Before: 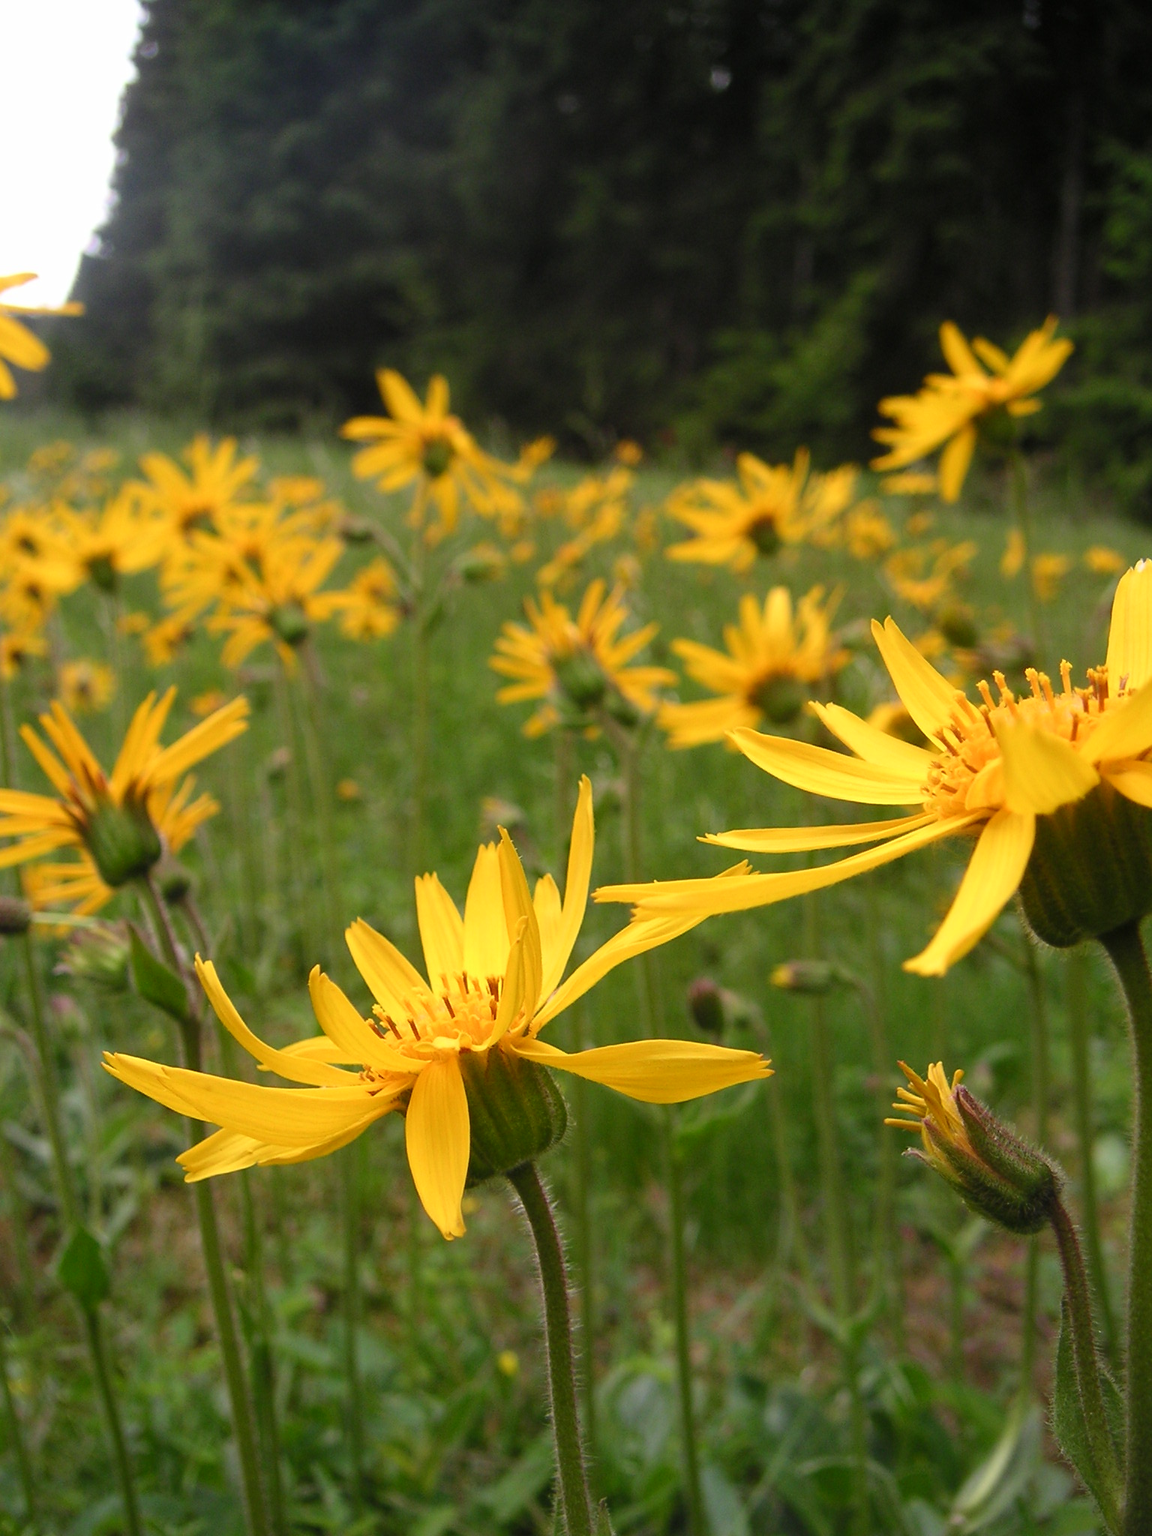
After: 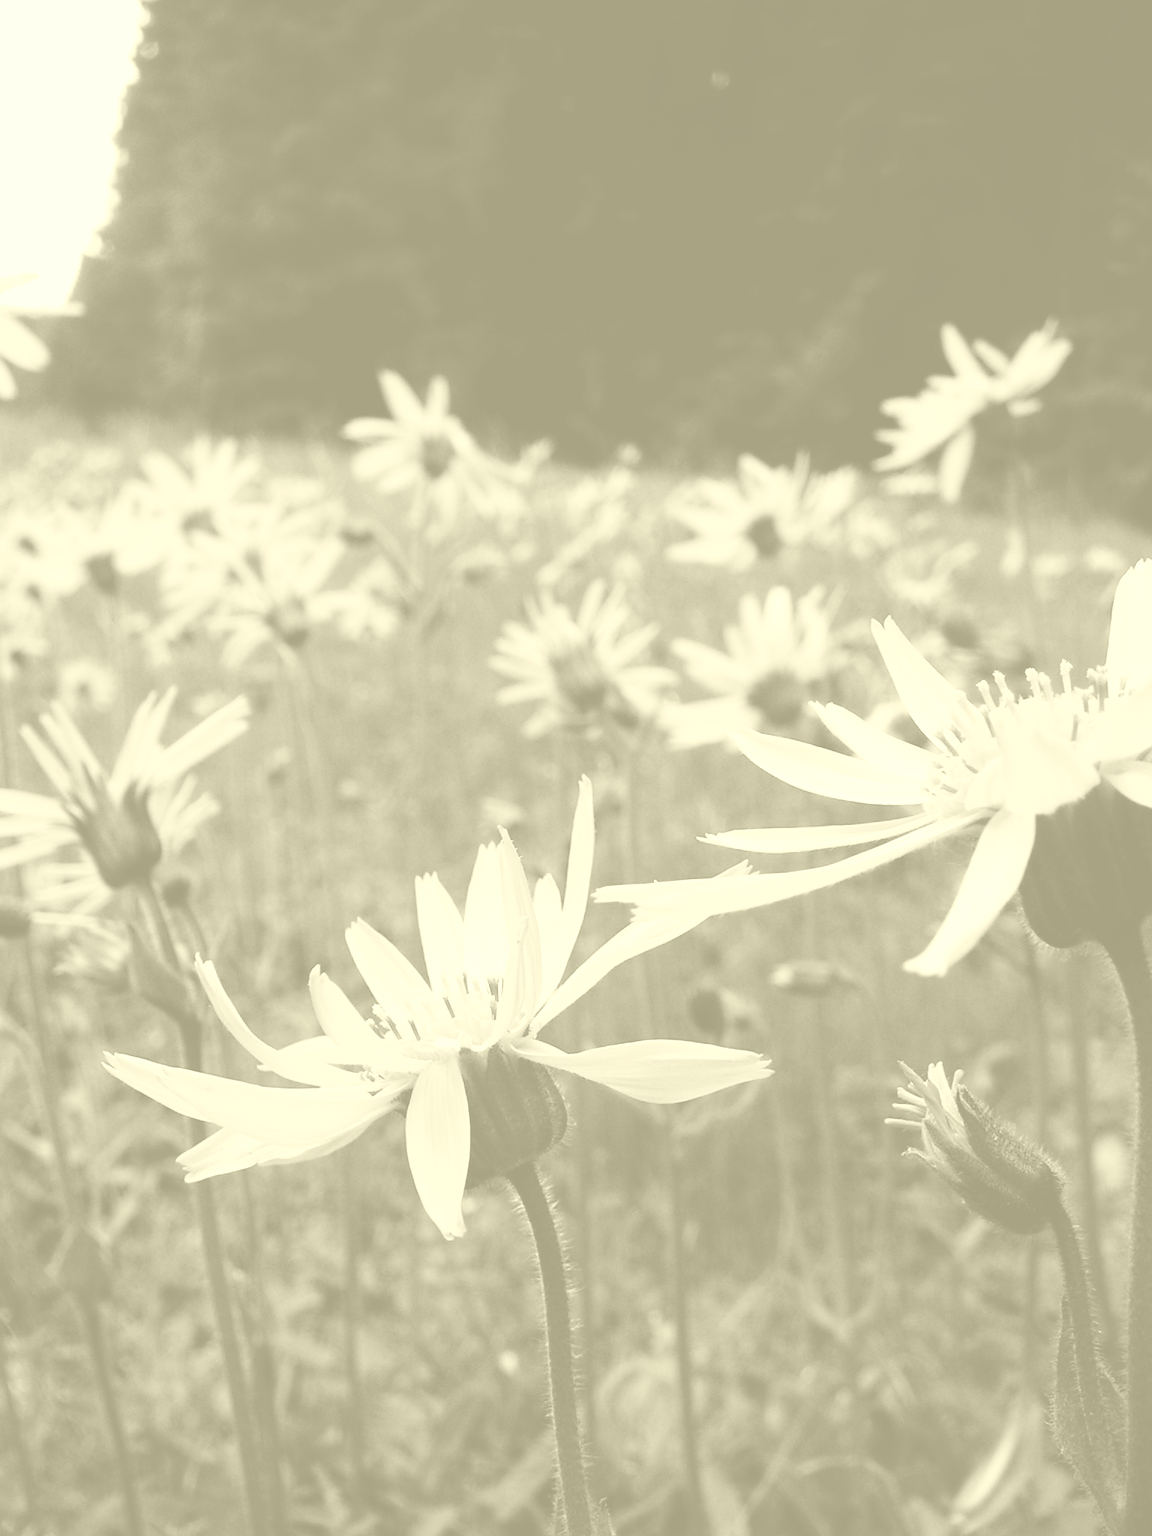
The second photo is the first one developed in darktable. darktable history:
colorize: hue 43.2°, saturation 40%, version 1
tone curve: curves: ch0 [(0, 0) (0.003, 0.19) (0.011, 0.192) (0.025, 0.192) (0.044, 0.194) (0.069, 0.196) (0.1, 0.197) (0.136, 0.198) (0.177, 0.216) (0.224, 0.236) (0.277, 0.269) (0.335, 0.331) (0.399, 0.418) (0.468, 0.515) (0.543, 0.621) (0.623, 0.725) (0.709, 0.804) (0.801, 0.859) (0.898, 0.913) (1, 1)], preserve colors none
